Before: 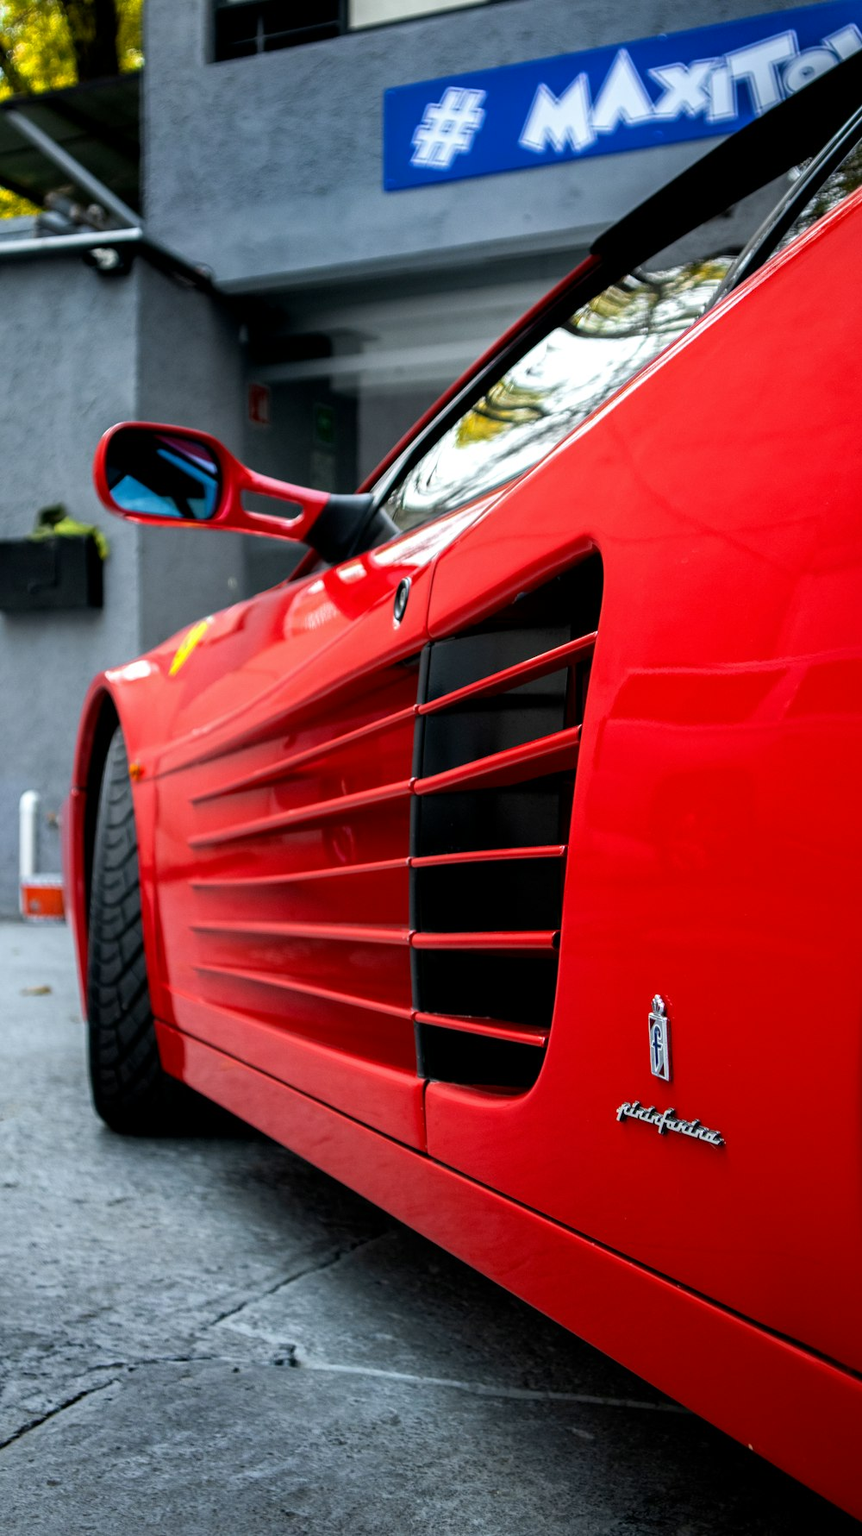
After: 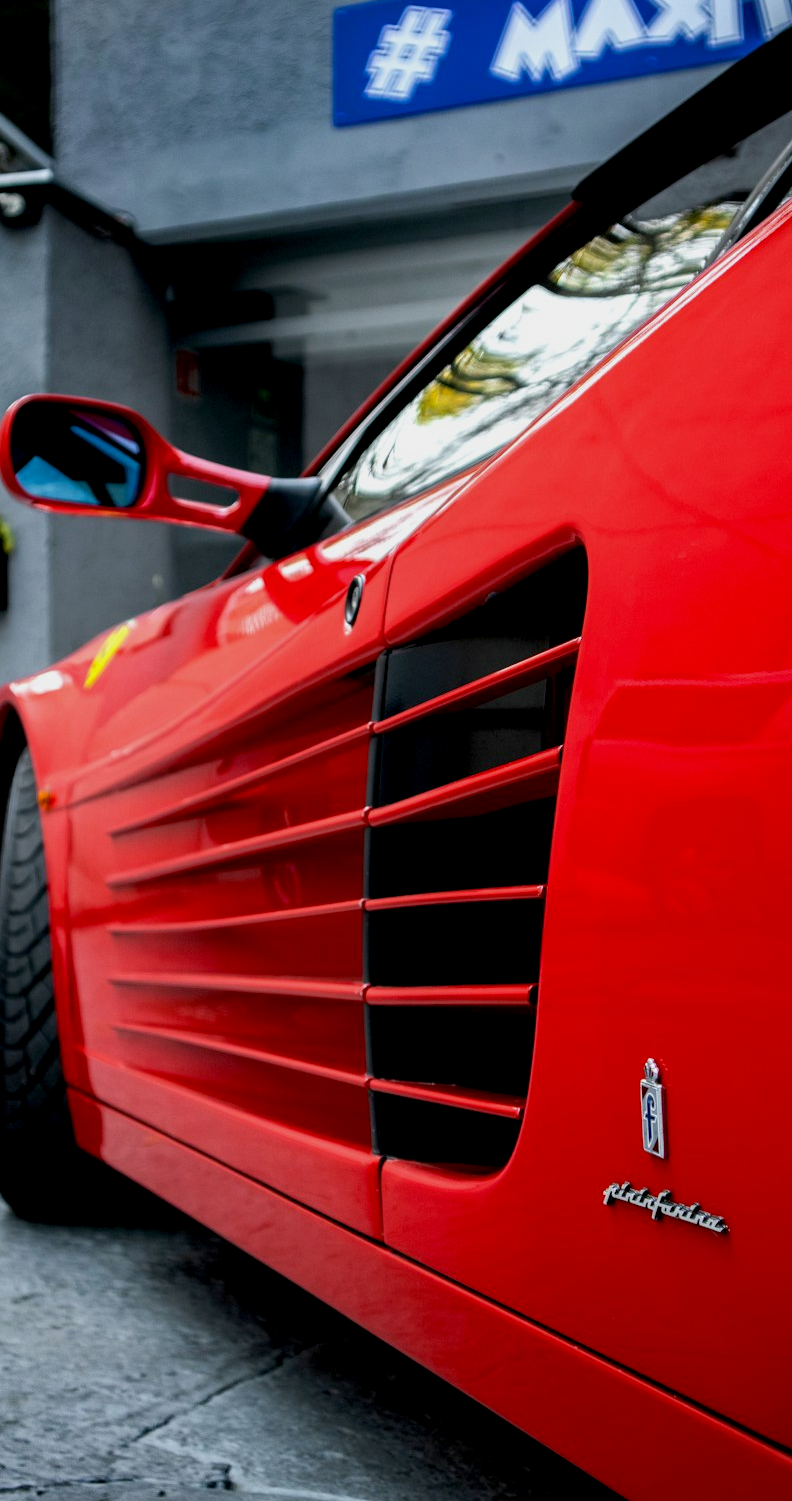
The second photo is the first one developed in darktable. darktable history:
exposure: black level correction 0.006, exposure -0.226 EV, compensate highlight preservation false
crop: left 11.225%, top 5.381%, right 9.565%, bottom 10.314%
